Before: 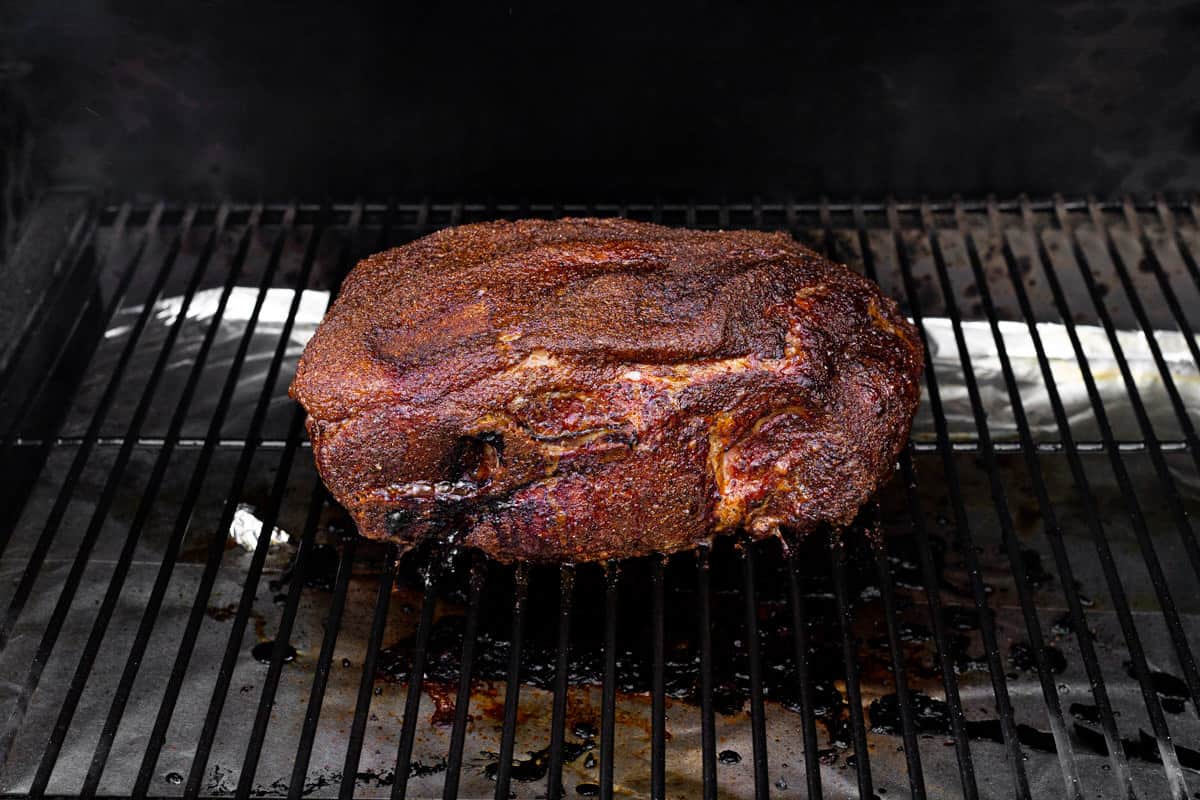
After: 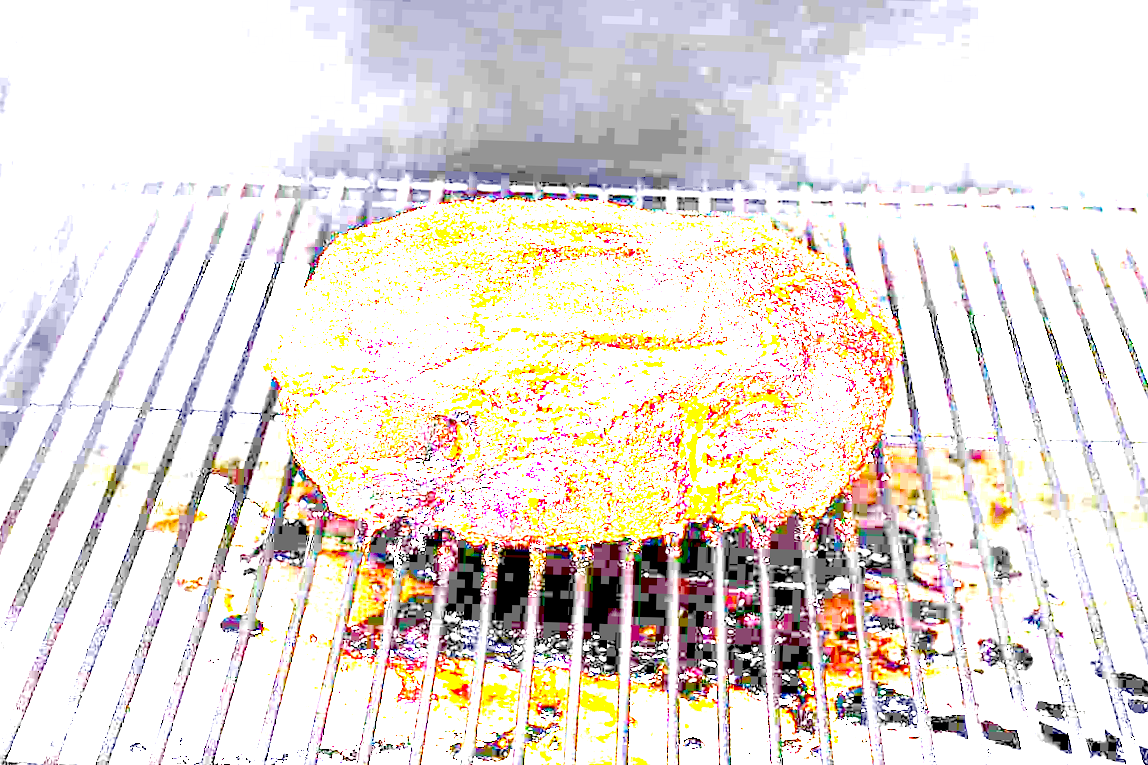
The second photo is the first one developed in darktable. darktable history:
exposure: exposure 7.961 EV, compensate highlight preservation false
color balance rgb: perceptual saturation grading › global saturation 30.936%
crop and rotate: angle -1.74°
